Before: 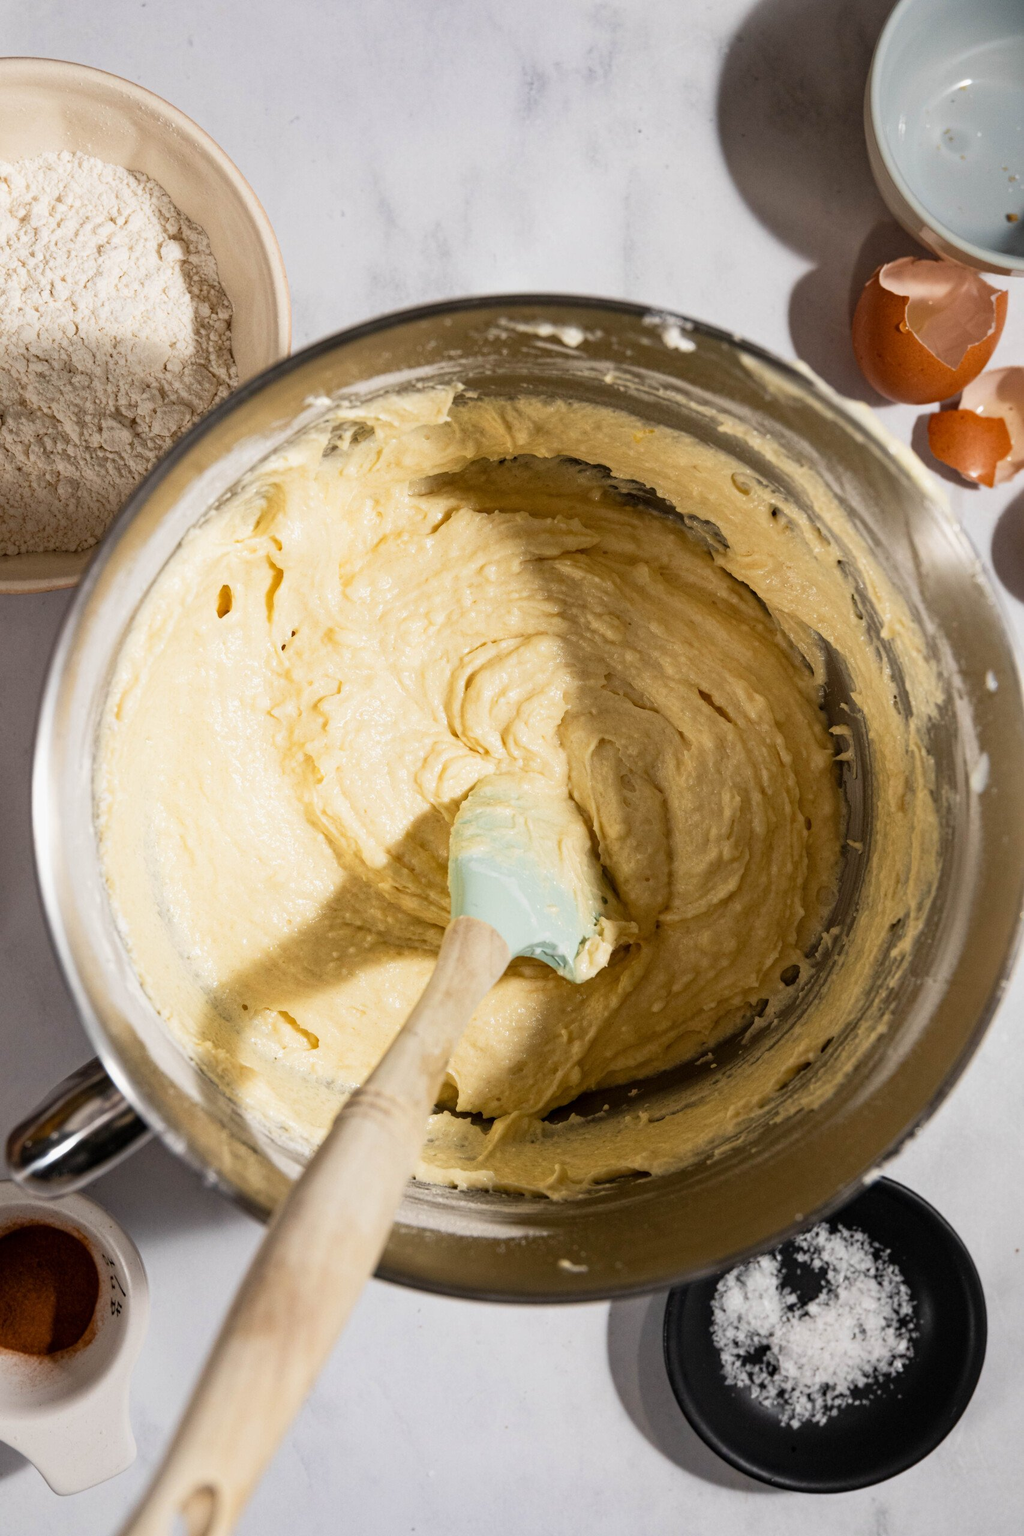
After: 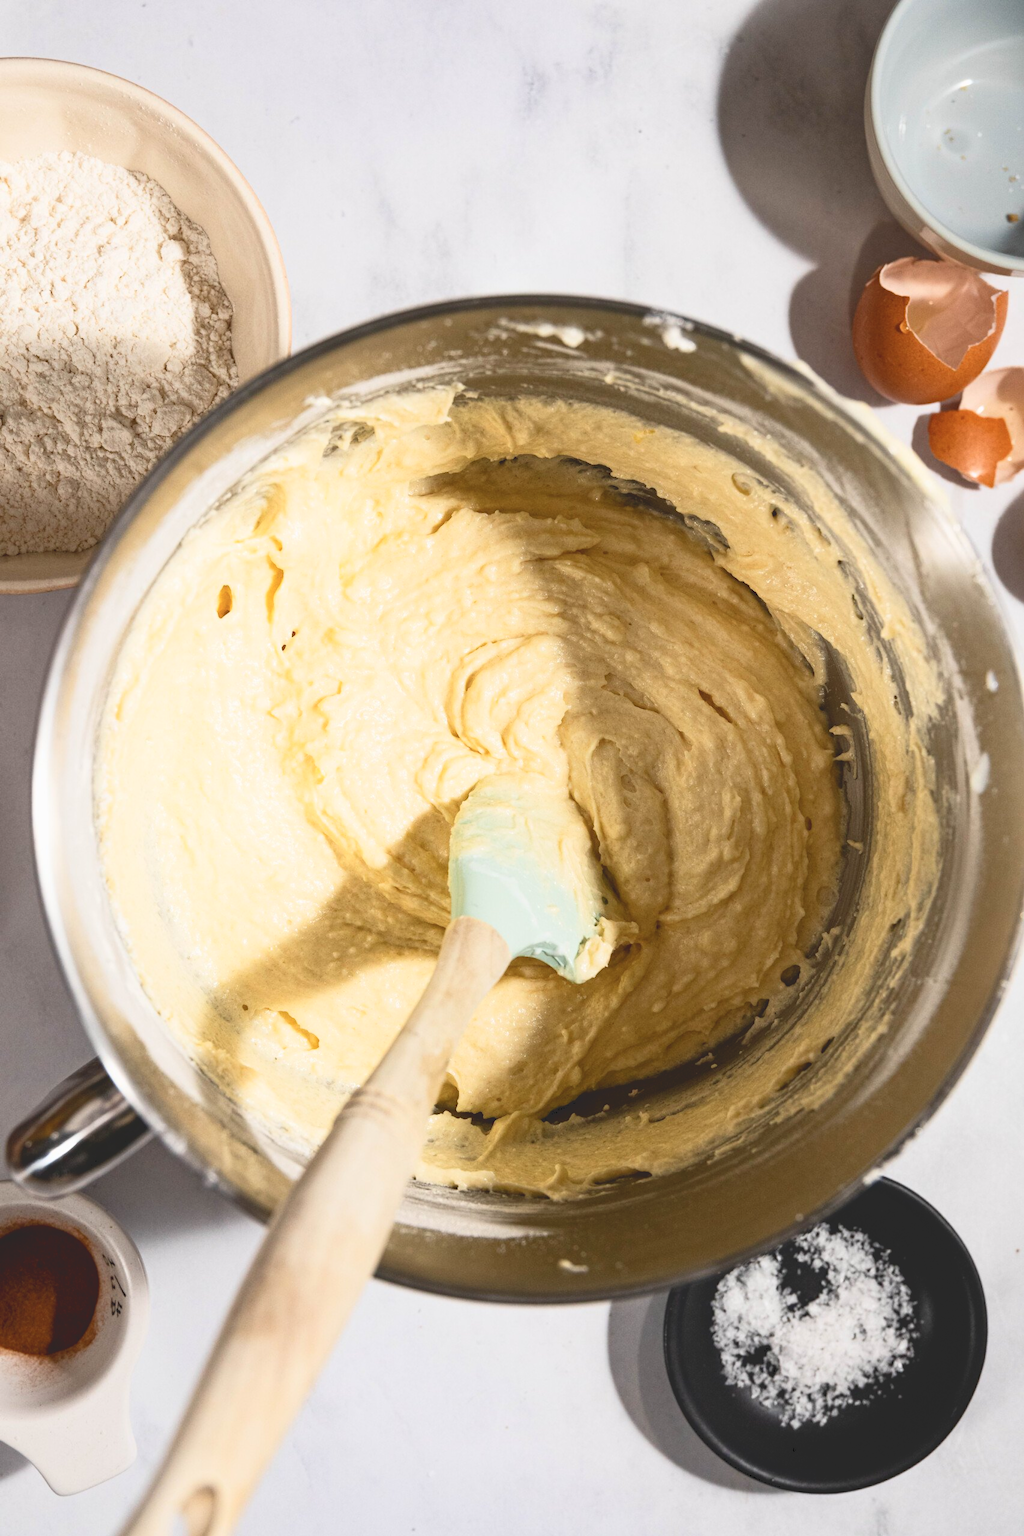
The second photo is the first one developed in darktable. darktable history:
tone curve: curves: ch0 [(0, 0) (0.003, 0.156) (0.011, 0.156) (0.025, 0.161) (0.044, 0.164) (0.069, 0.178) (0.1, 0.201) (0.136, 0.229) (0.177, 0.263) (0.224, 0.301) (0.277, 0.355) (0.335, 0.415) (0.399, 0.48) (0.468, 0.561) (0.543, 0.647) (0.623, 0.735) (0.709, 0.819) (0.801, 0.893) (0.898, 0.953) (1, 1)], color space Lab, independent channels, preserve colors none
